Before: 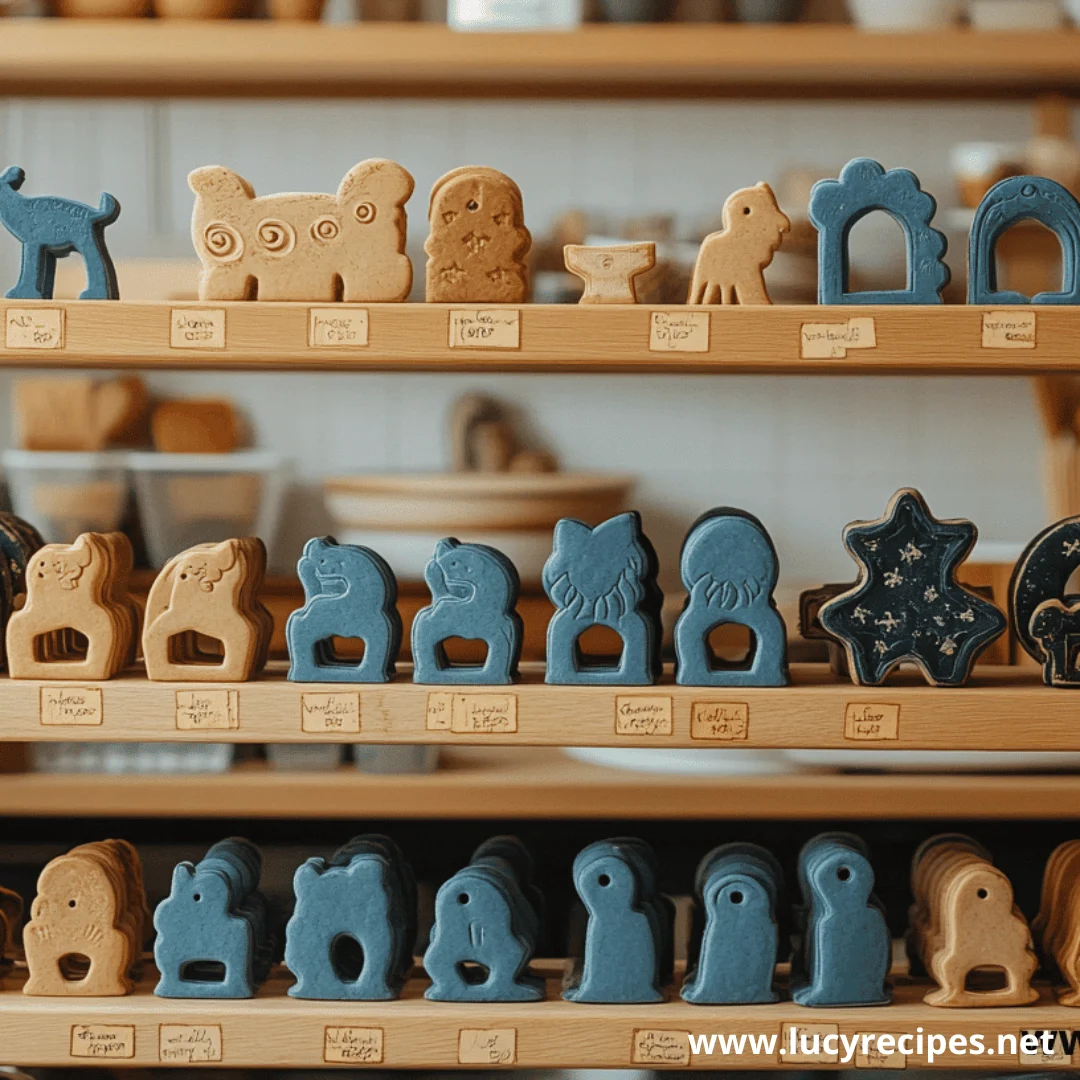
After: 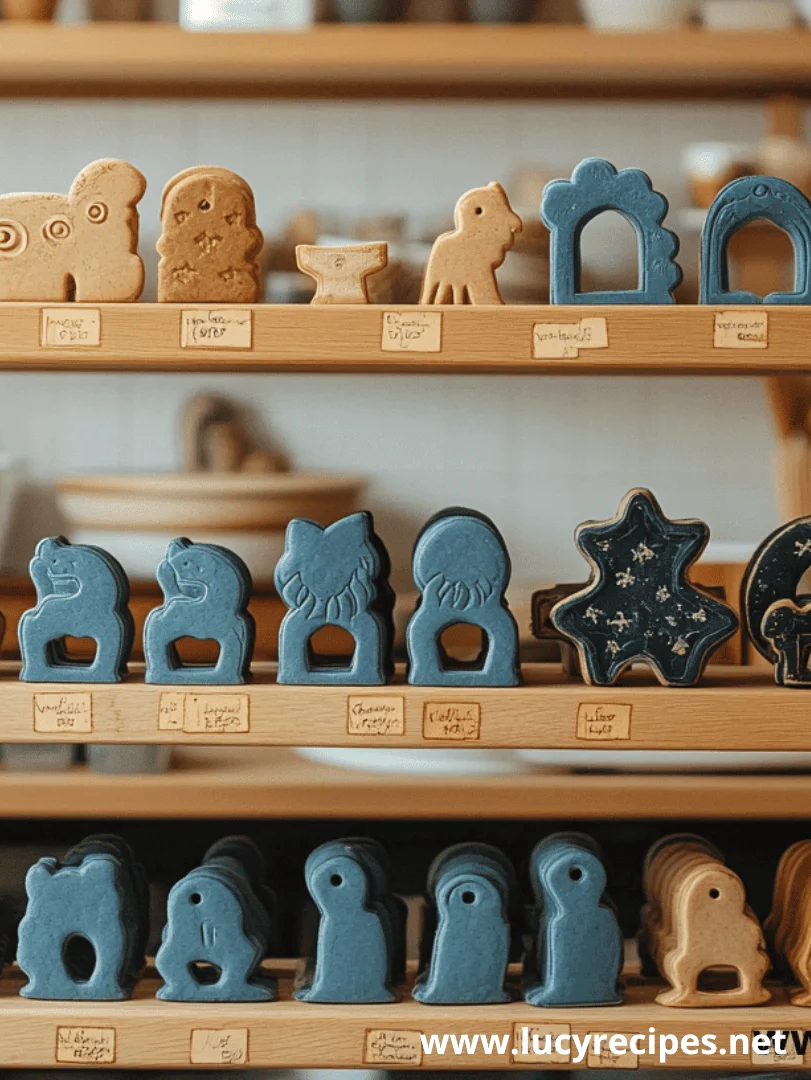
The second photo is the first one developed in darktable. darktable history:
contrast brightness saturation: saturation -0.051
crop and rotate: left 24.903%
exposure: exposure 0.19 EV, compensate highlight preservation false
